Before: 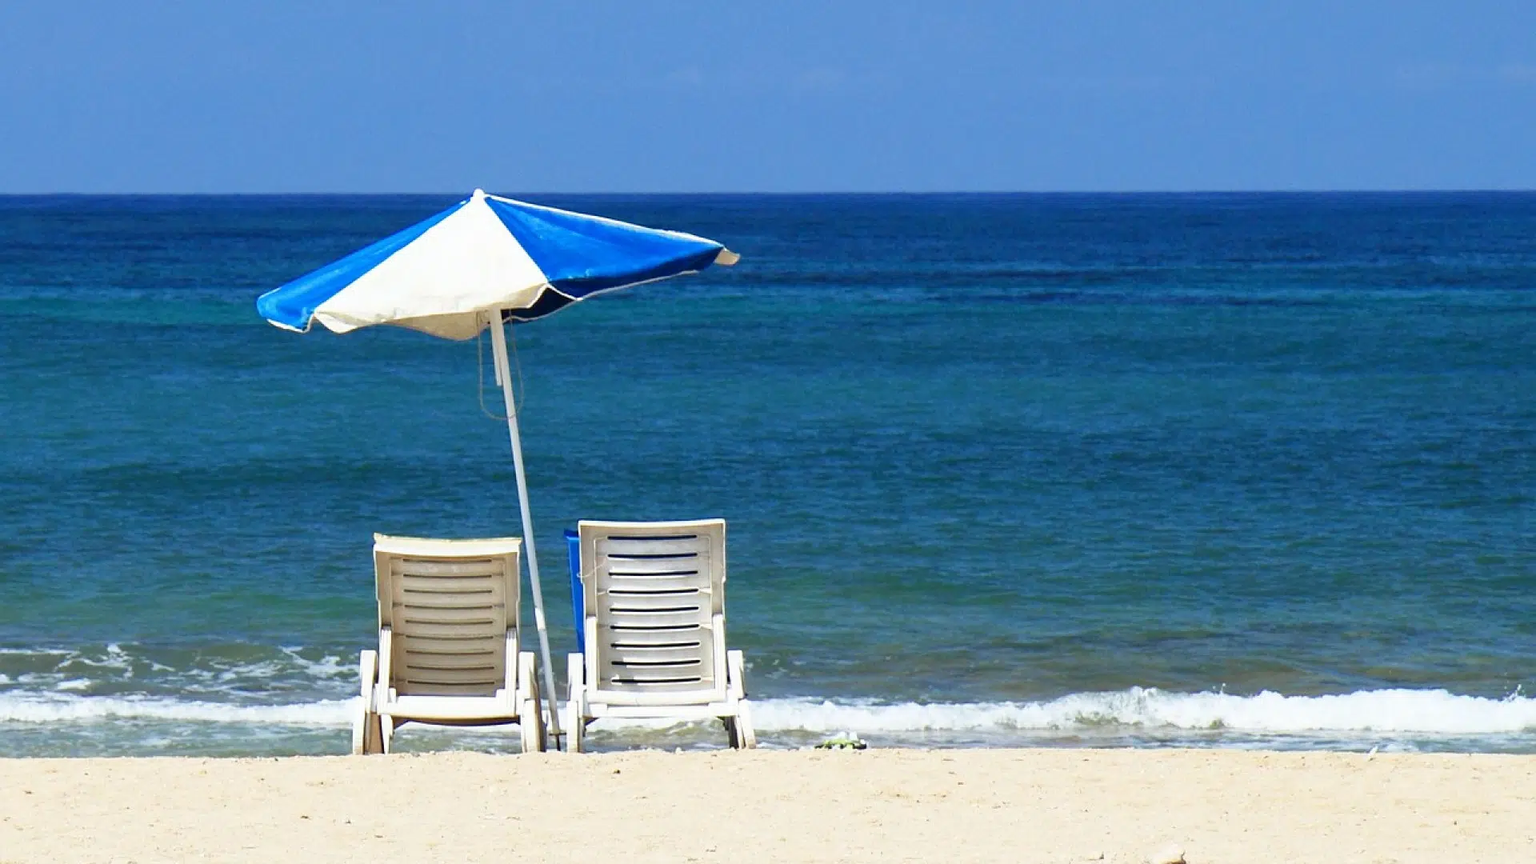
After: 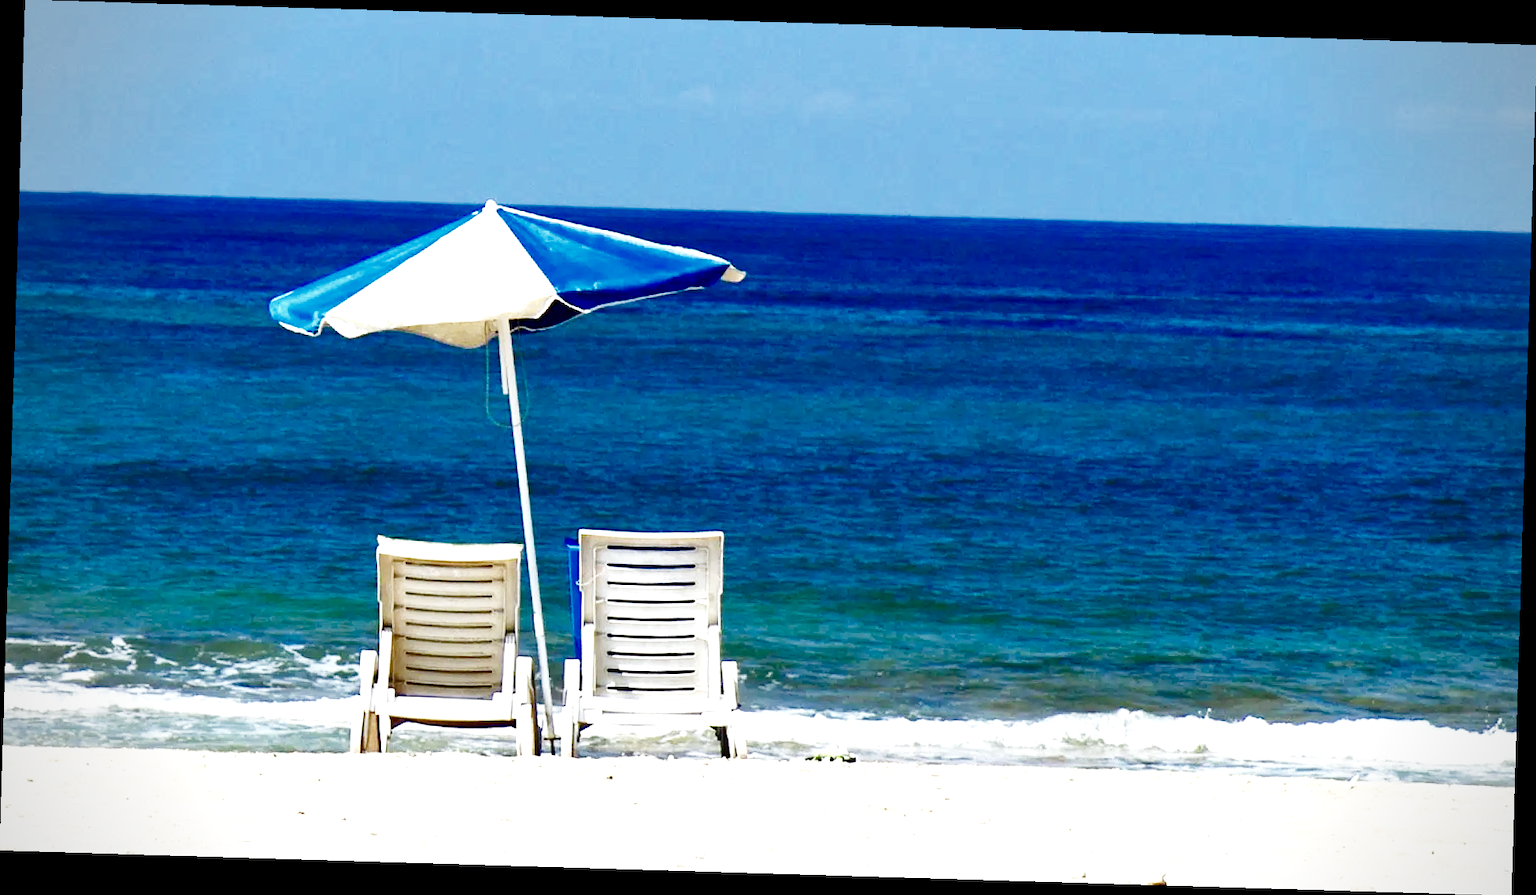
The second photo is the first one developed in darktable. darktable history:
base curve: curves: ch0 [(0, 0.003) (0.001, 0.002) (0.006, 0.004) (0.02, 0.022) (0.048, 0.086) (0.094, 0.234) (0.162, 0.431) (0.258, 0.629) (0.385, 0.8) (0.548, 0.918) (0.751, 0.988) (1, 1)], preserve colors none
vignetting: on, module defaults
rotate and perspective: rotation 1.72°, automatic cropping off
contrast brightness saturation: contrast 0.09, brightness -0.59, saturation 0.17
shadows and highlights: radius 171.16, shadows 27, white point adjustment 3.13, highlights -67.95, soften with gaussian
